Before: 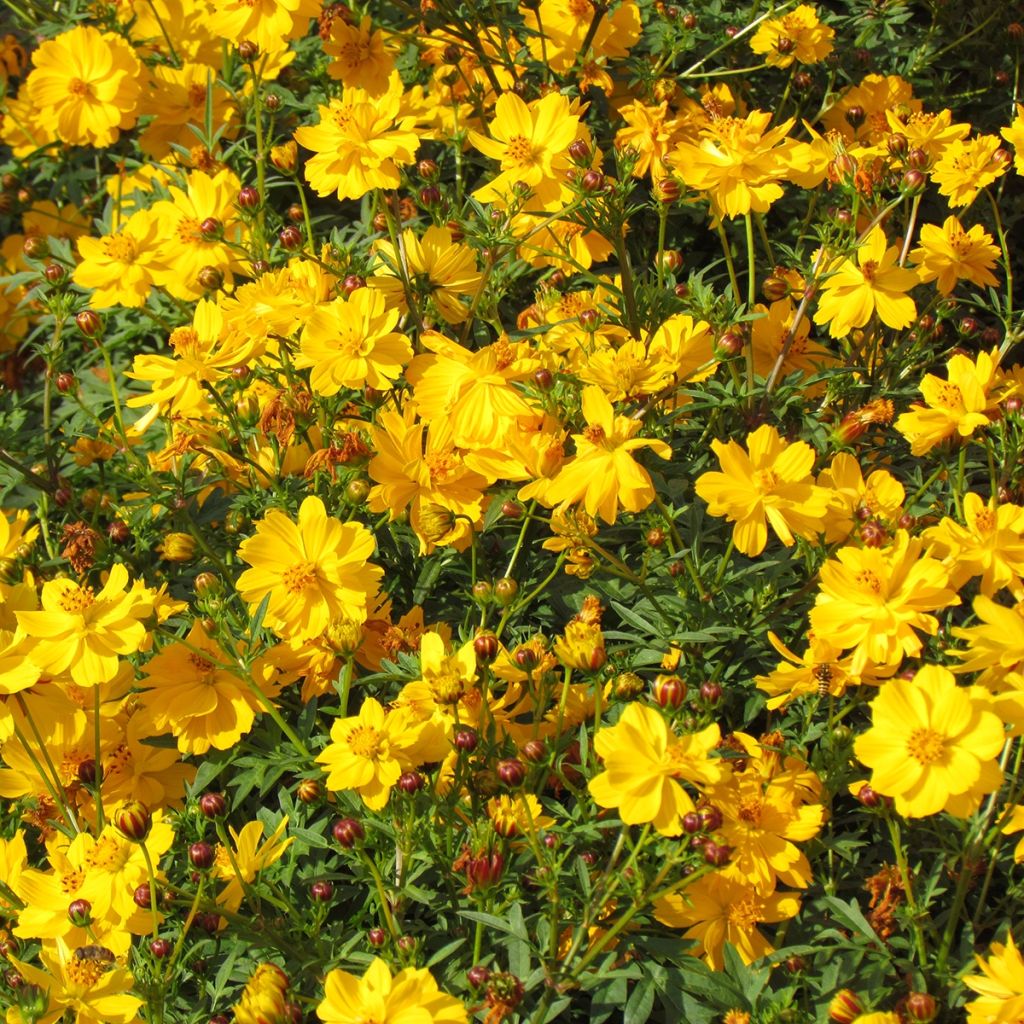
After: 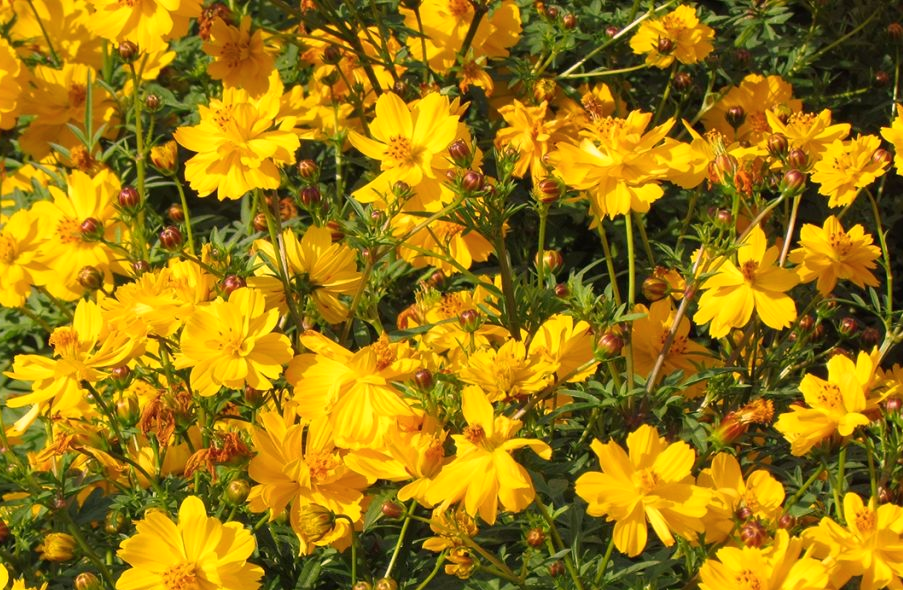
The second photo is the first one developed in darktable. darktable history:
color balance rgb: shadows lift › hue 85.31°, highlights gain › chroma 2.453%, highlights gain › hue 36.53°, perceptual saturation grading › global saturation 0.81%
crop and rotate: left 11.806%, bottom 42.367%
